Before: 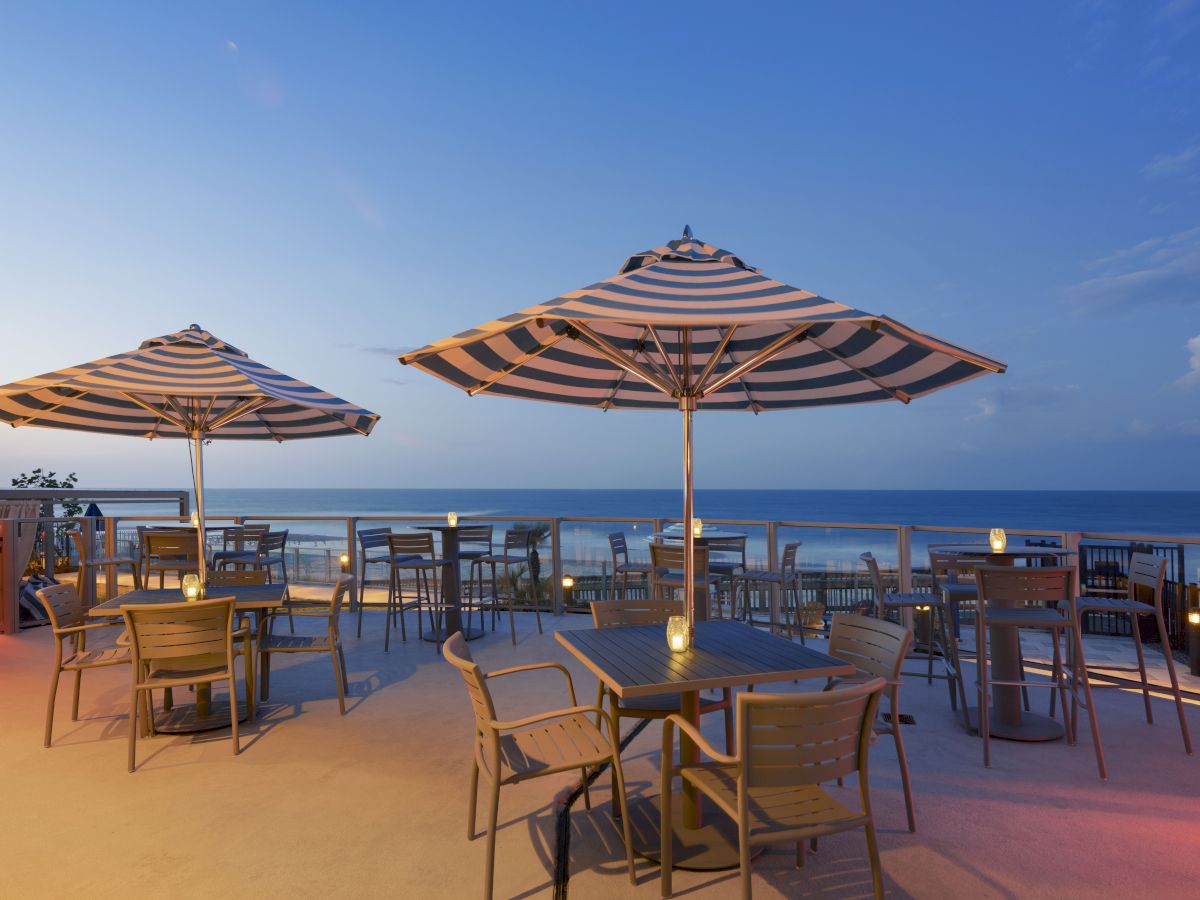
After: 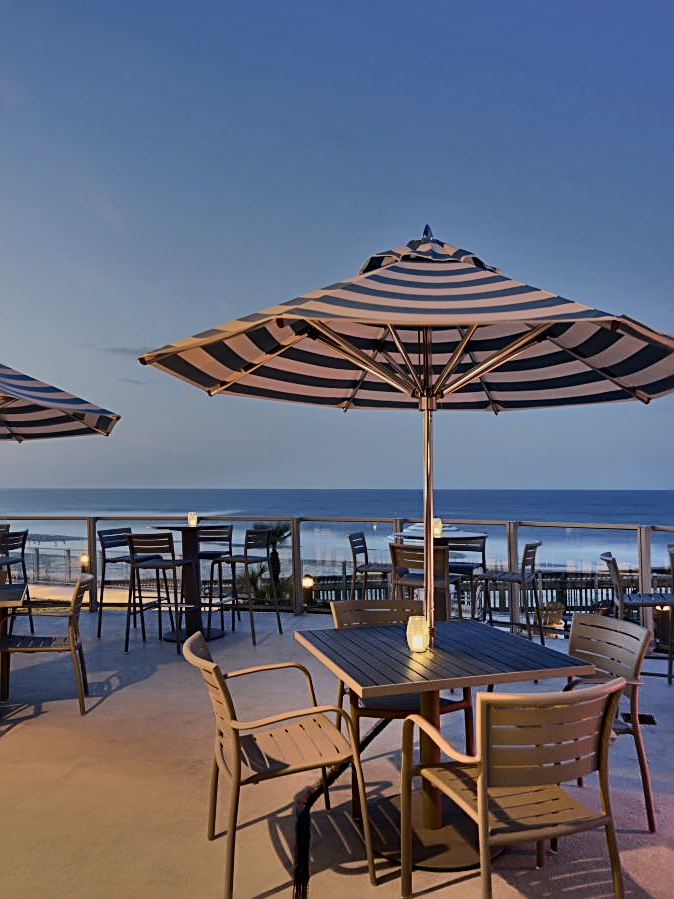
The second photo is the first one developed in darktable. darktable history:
crop: left 21.708%, right 22.055%, bottom 0.013%
exposure: black level correction 0, exposure 0.69 EV, compensate highlight preservation false
tone curve: curves: ch0 [(0, 0) (0.004, 0.001) (0.133, 0.112) (0.325, 0.362) (0.832, 0.893) (1, 1)], color space Lab, independent channels, preserve colors none
sharpen: radius 2.53, amount 0.628
local contrast: mode bilateral grid, contrast 19, coarseness 50, detail 119%, midtone range 0.2
shadows and highlights: shadows 75.06, highlights -25.54, soften with gaussian
tone equalizer: -8 EV -1.96 EV, -7 EV -1.99 EV, -6 EV -1.97 EV, -5 EV -1.98 EV, -4 EV -1.99 EV, -3 EV -1.97 EV, -2 EV -1.99 EV, -1 EV -1.62 EV, +0 EV -1.99 EV
